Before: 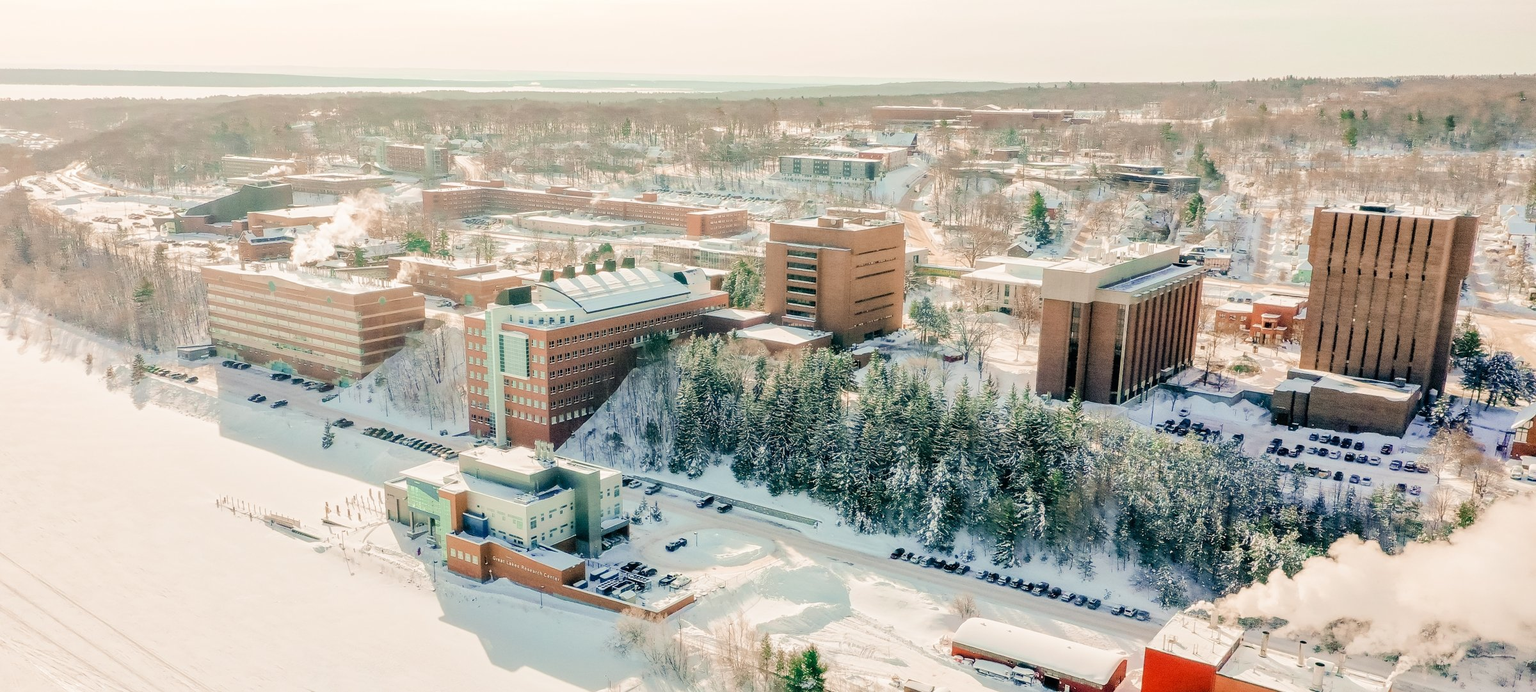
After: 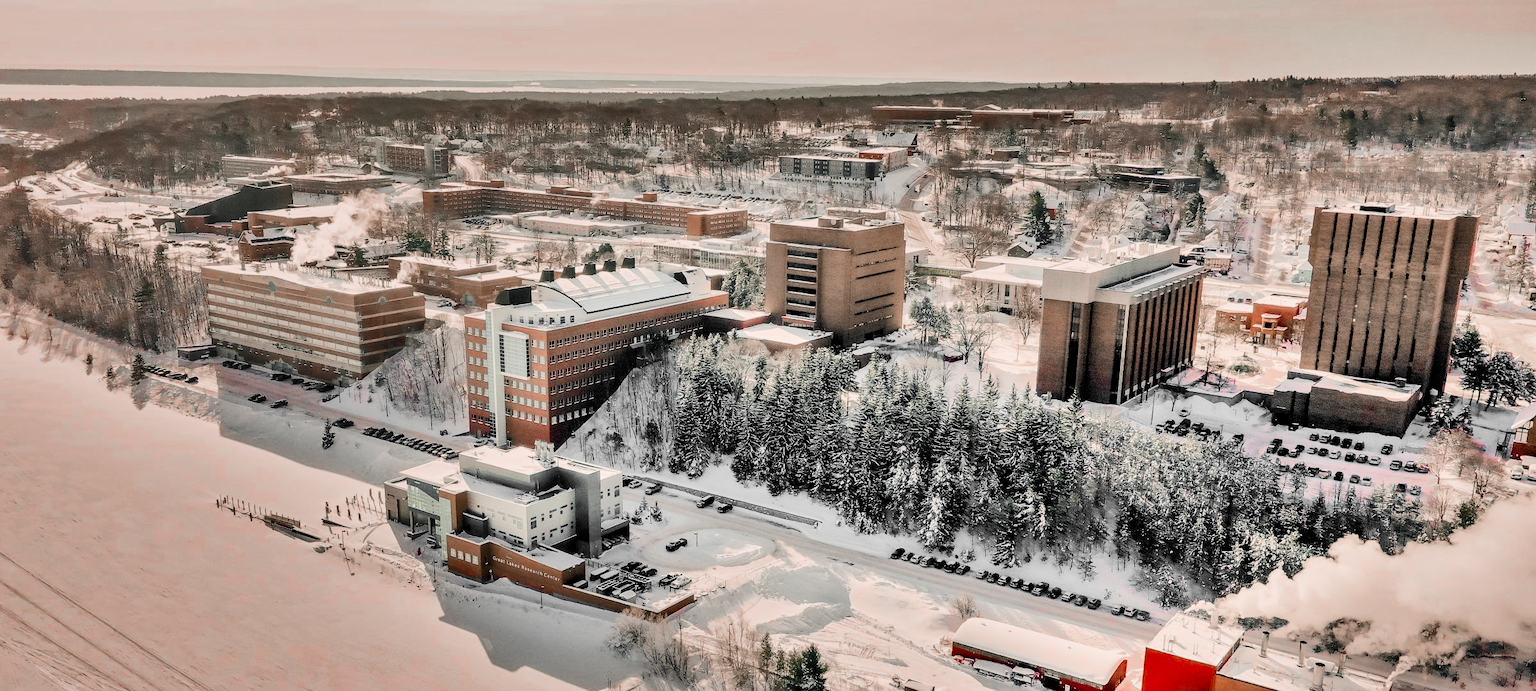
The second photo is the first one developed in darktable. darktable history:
color zones: curves: ch1 [(0, 0.831) (0.08, 0.771) (0.157, 0.268) (0.241, 0.207) (0.562, -0.005) (0.714, -0.013) (0.876, 0.01) (1, 0.831)]
shadows and highlights: shadows 21.05, highlights -82.64, soften with gaussian
color balance rgb: highlights gain › chroma 2.473%, highlights gain › hue 36.85°, linear chroma grading › global chroma 15.2%, perceptual saturation grading › global saturation 1.124%, perceptual saturation grading › highlights -1.33%, perceptual saturation grading › mid-tones 3.848%, perceptual saturation grading › shadows 8.41%, global vibrance 9.554%
filmic rgb: black relative exposure -5.34 EV, white relative exposure 2.87 EV, dynamic range scaling -37.53%, hardness 4, contrast 1.615, highlights saturation mix -0.879%
